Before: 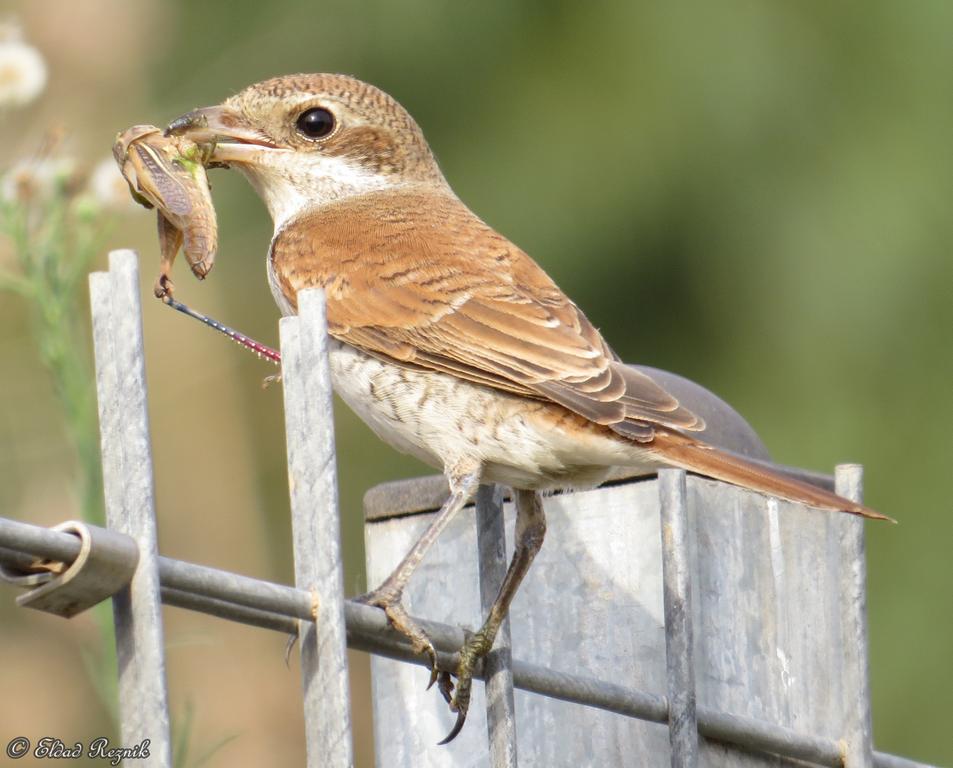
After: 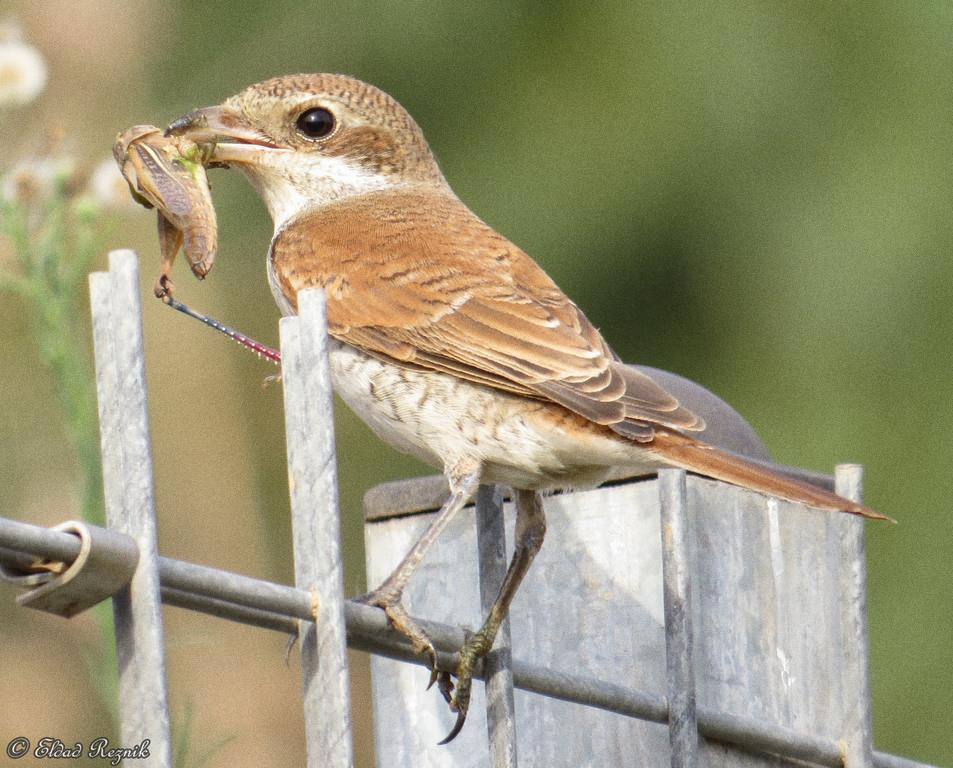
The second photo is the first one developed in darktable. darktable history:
grain: coarseness 0.09 ISO
exposure: exposure -0.021 EV, compensate highlight preservation false
